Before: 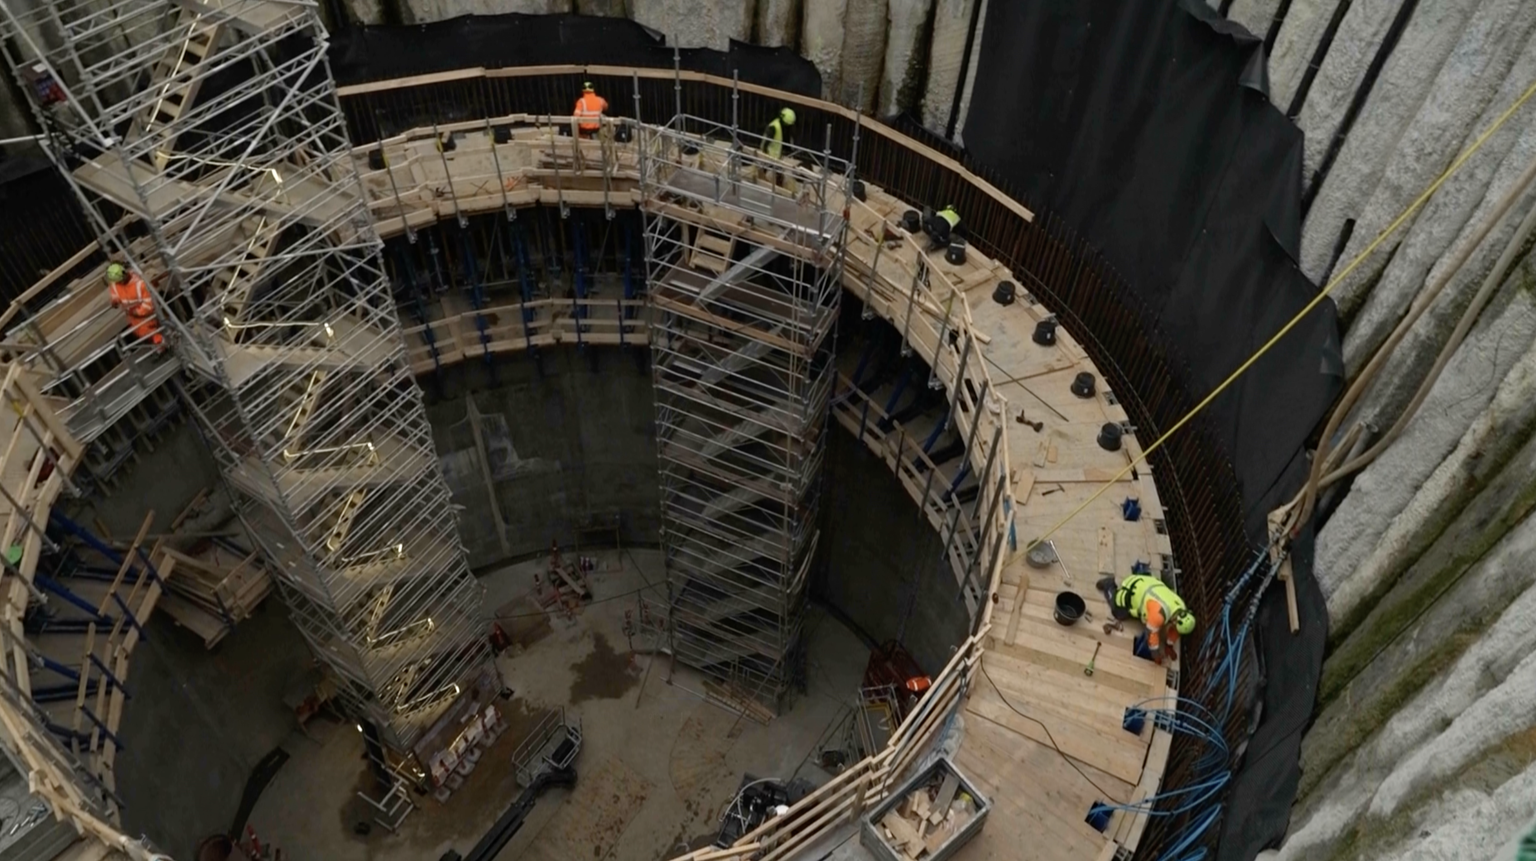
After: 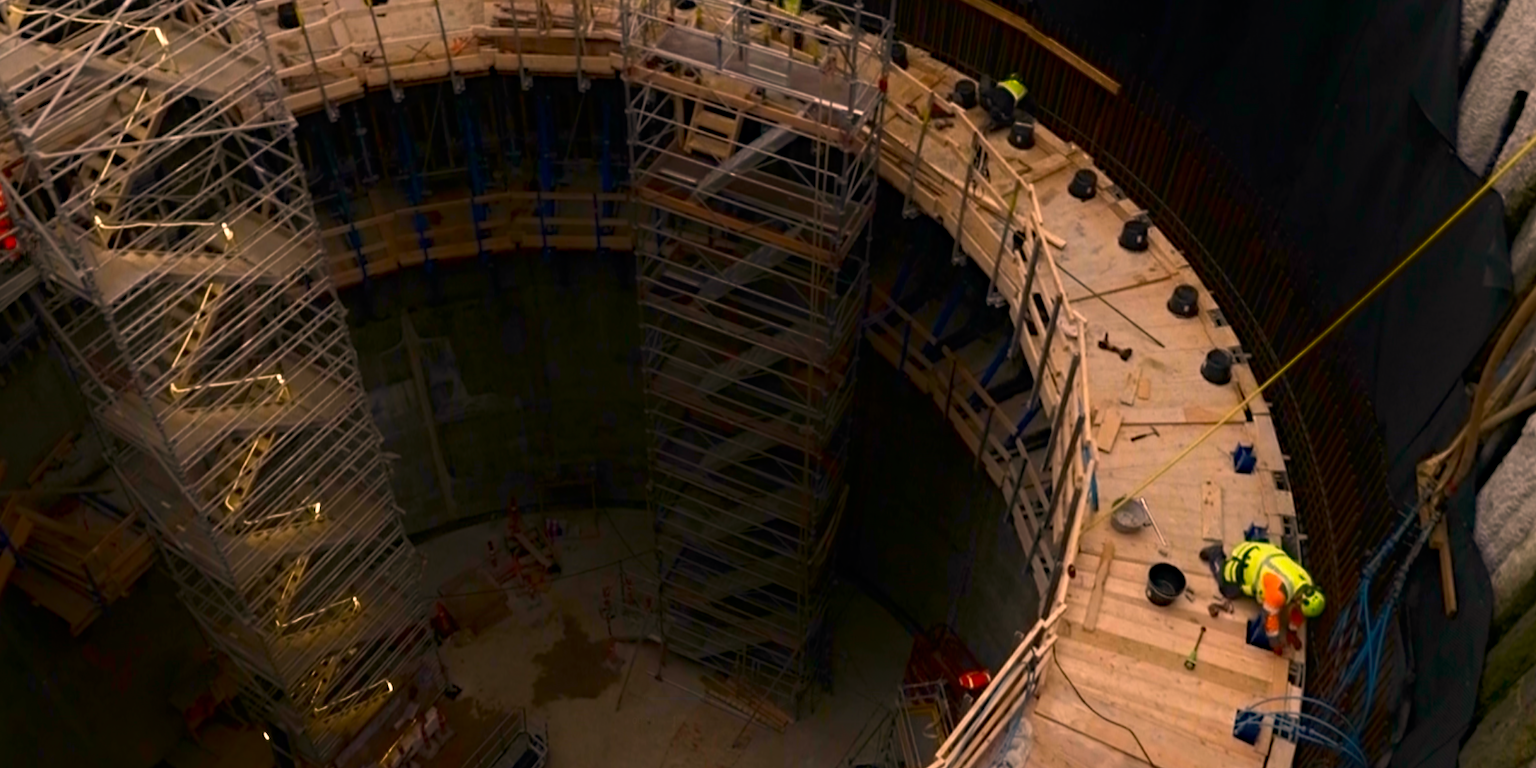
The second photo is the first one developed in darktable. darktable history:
crop: left 9.745%, top 17.154%, right 11.295%, bottom 12.362%
shadows and highlights: shadows -68.79, highlights 35.95, soften with gaussian
exposure: exposure 0.201 EV, compensate highlight preservation false
haze removal: compatibility mode true, adaptive false
color correction: highlights a* 21.88, highlights b* 21.79
